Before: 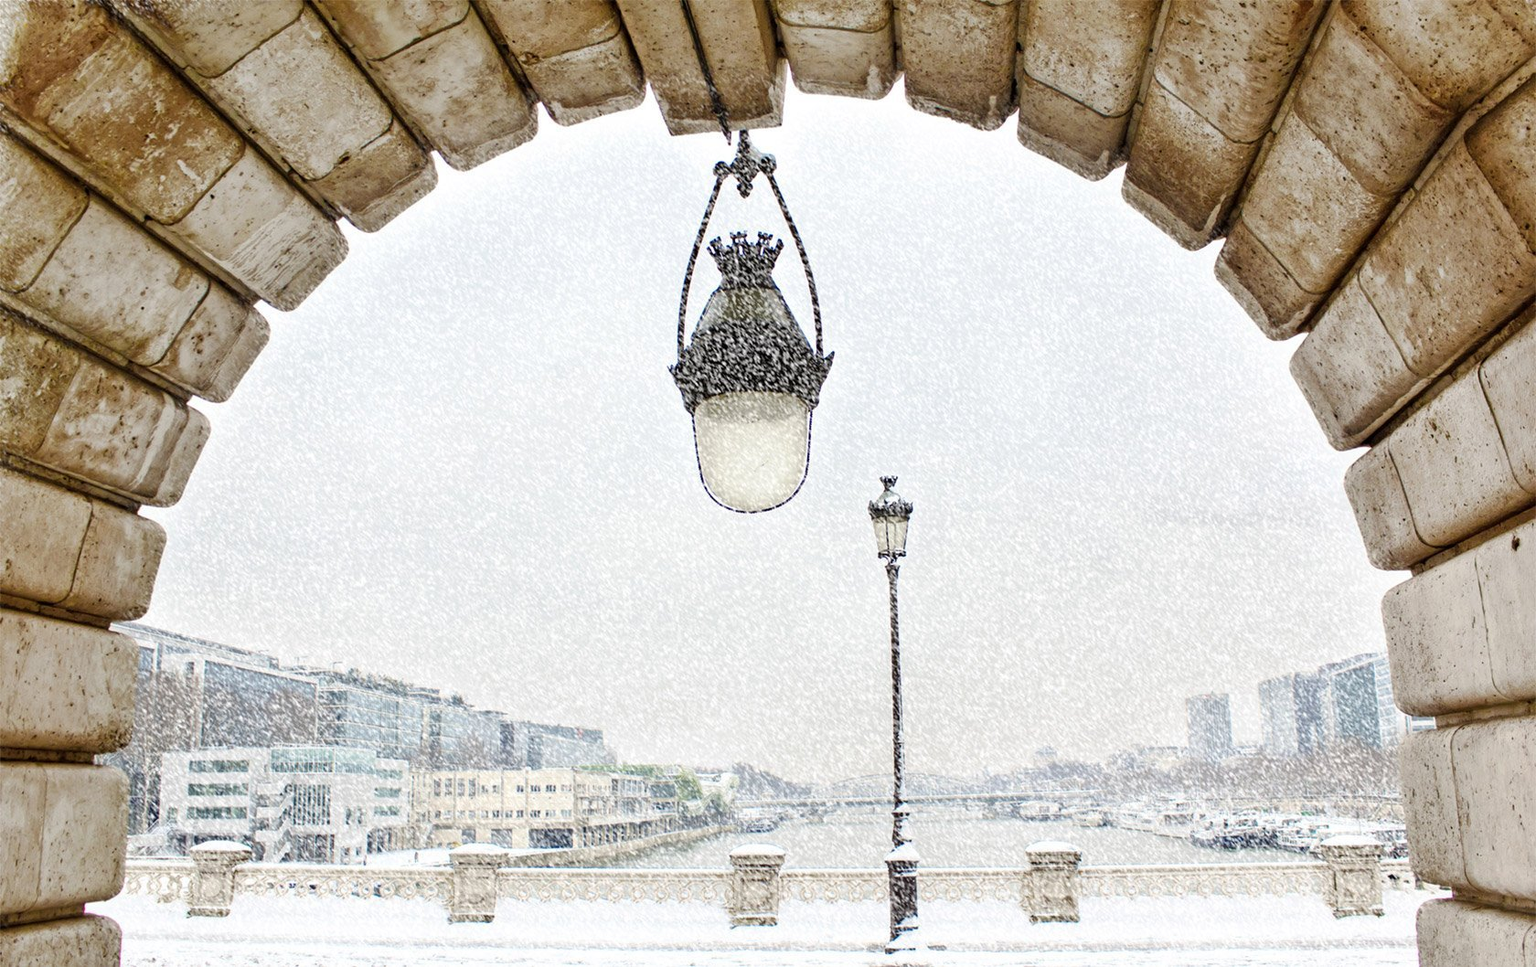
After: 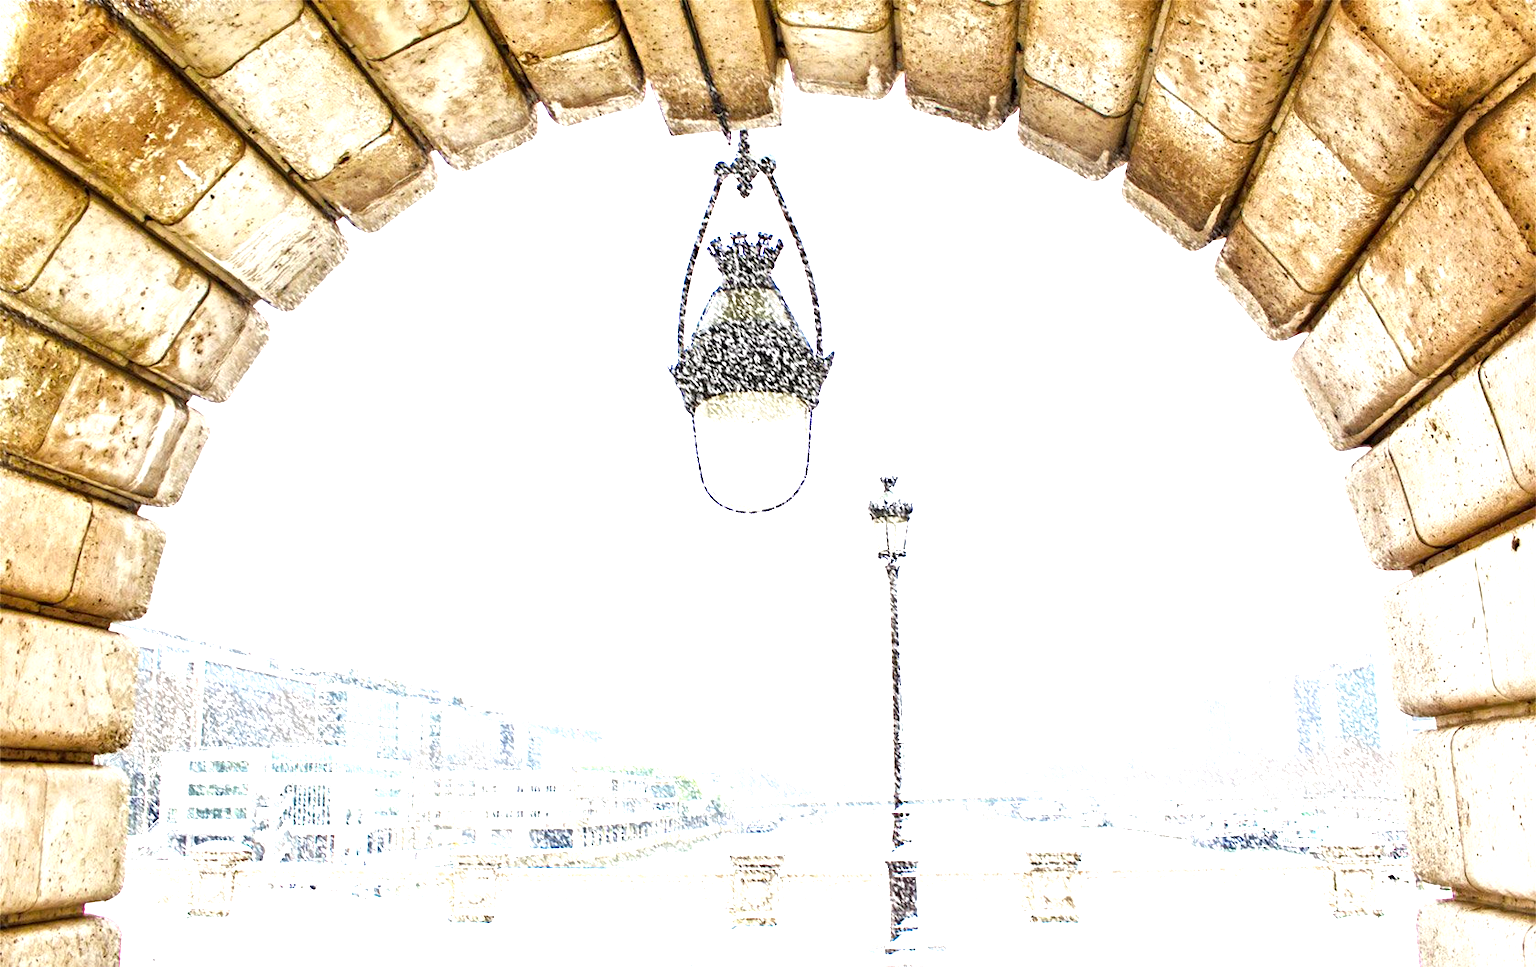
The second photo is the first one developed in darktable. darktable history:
local contrast: mode bilateral grid, contrast 25, coarseness 50, detail 123%, midtone range 0.2
exposure: black level correction 0, exposure 1.3 EV, compensate exposure bias true, compensate highlight preservation false
color correction: highlights a* 0.003, highlights b* -0.283
rotate and perspective: crop left 0, crop top 0
contrast brightness saturation: contrast 0.08, saturation 0.2
